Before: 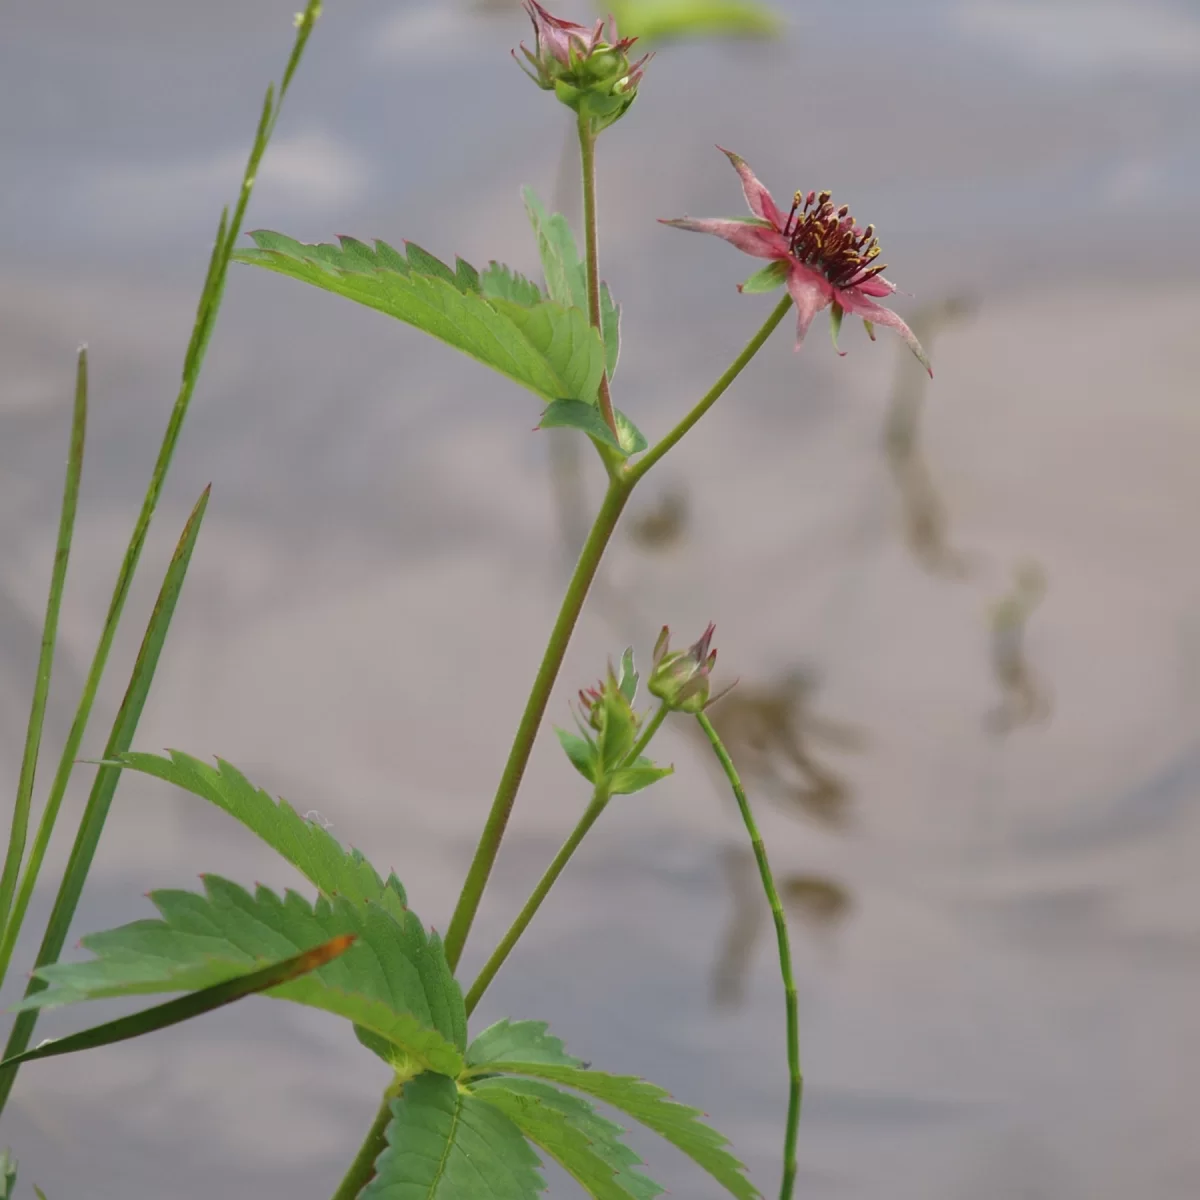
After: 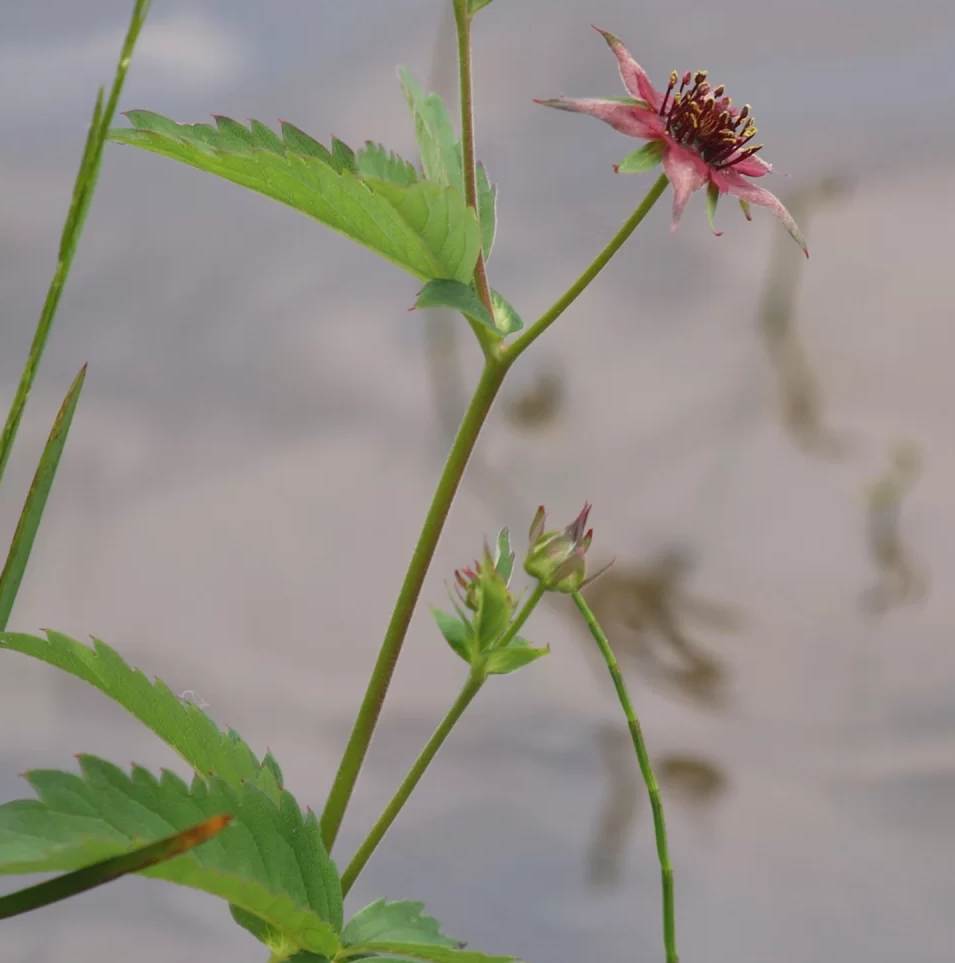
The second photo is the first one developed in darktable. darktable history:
crop and rotate: left 10.4%, top 10.037%, right 9.982%, bottom 9.659%
